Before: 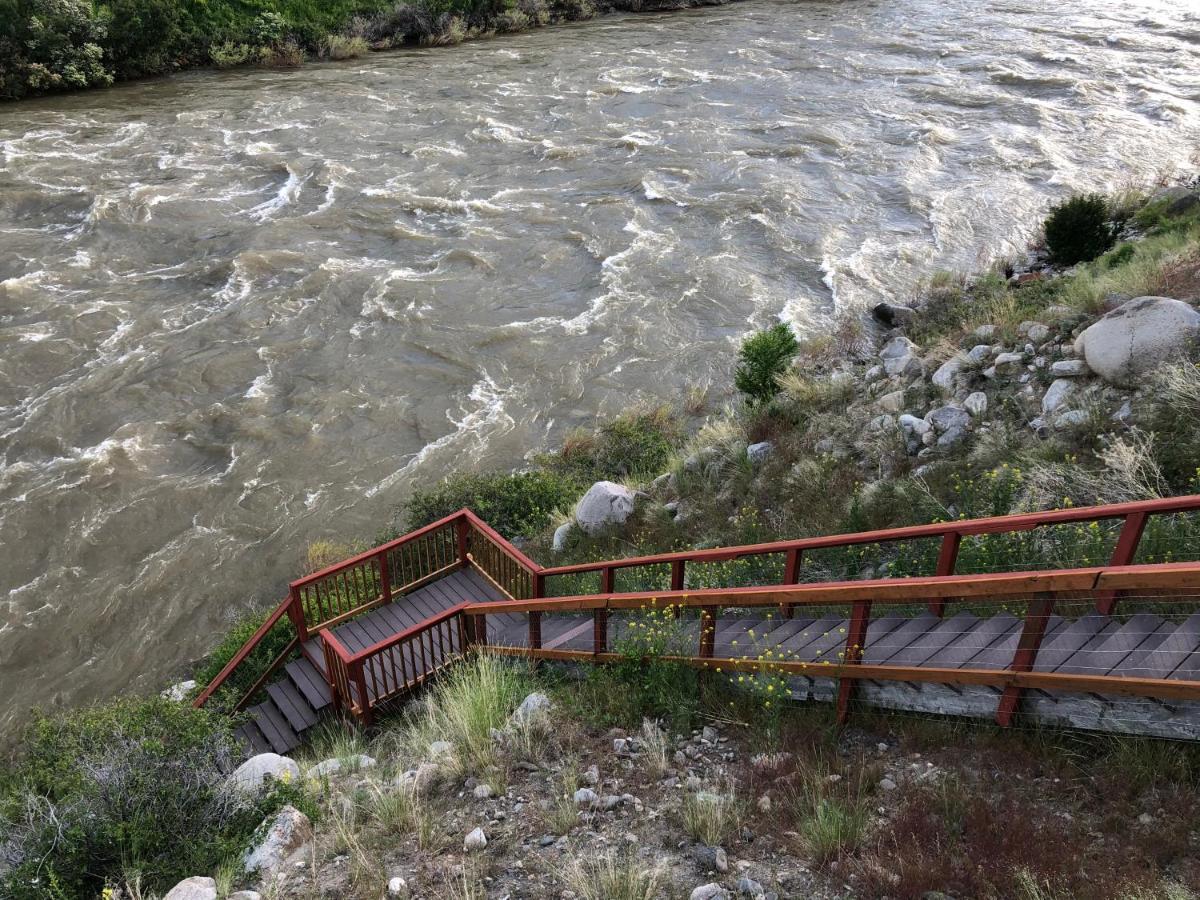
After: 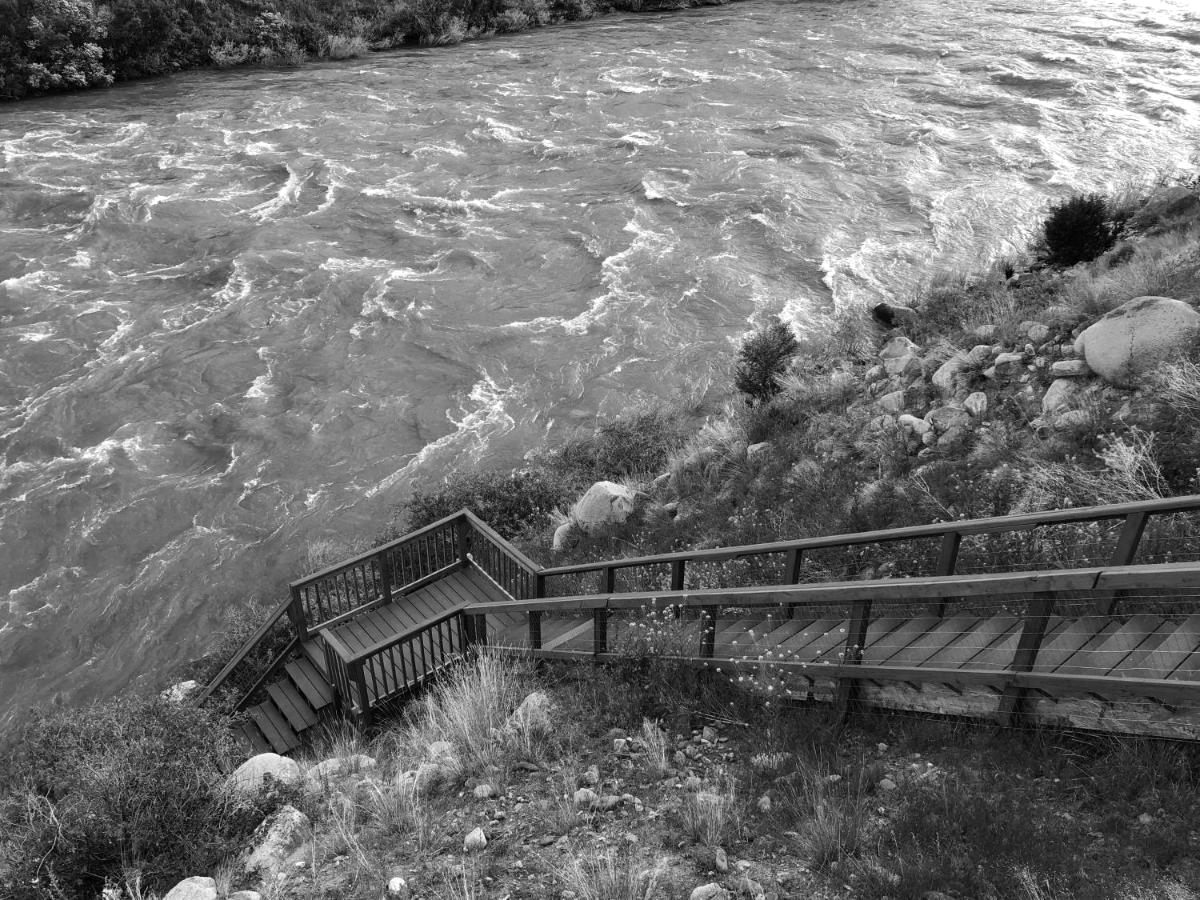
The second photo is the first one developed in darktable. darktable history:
white balance: red 1.138, green 0.996, blue 0.812
monochrome: on, module defaults
